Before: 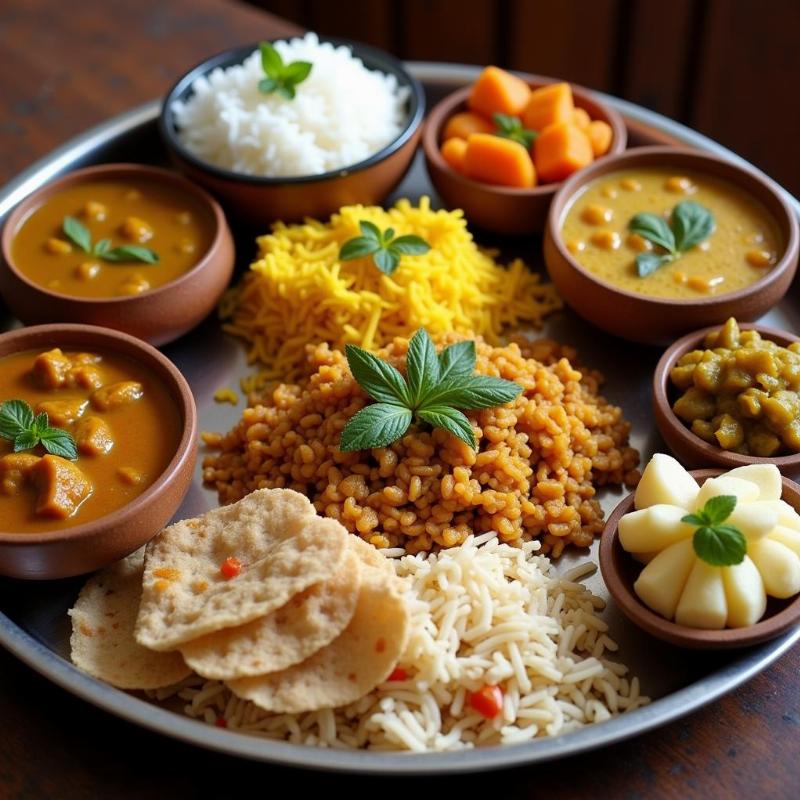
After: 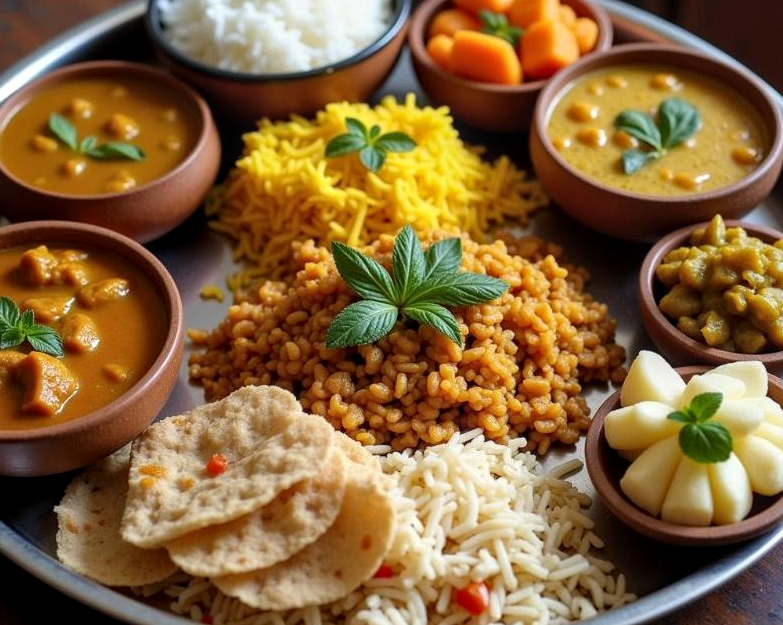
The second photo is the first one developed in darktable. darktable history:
local contrast: on, module defaults
crop and rotate: left 1.838%, top 12.97%, right 0.211%, bottom 8.878%
